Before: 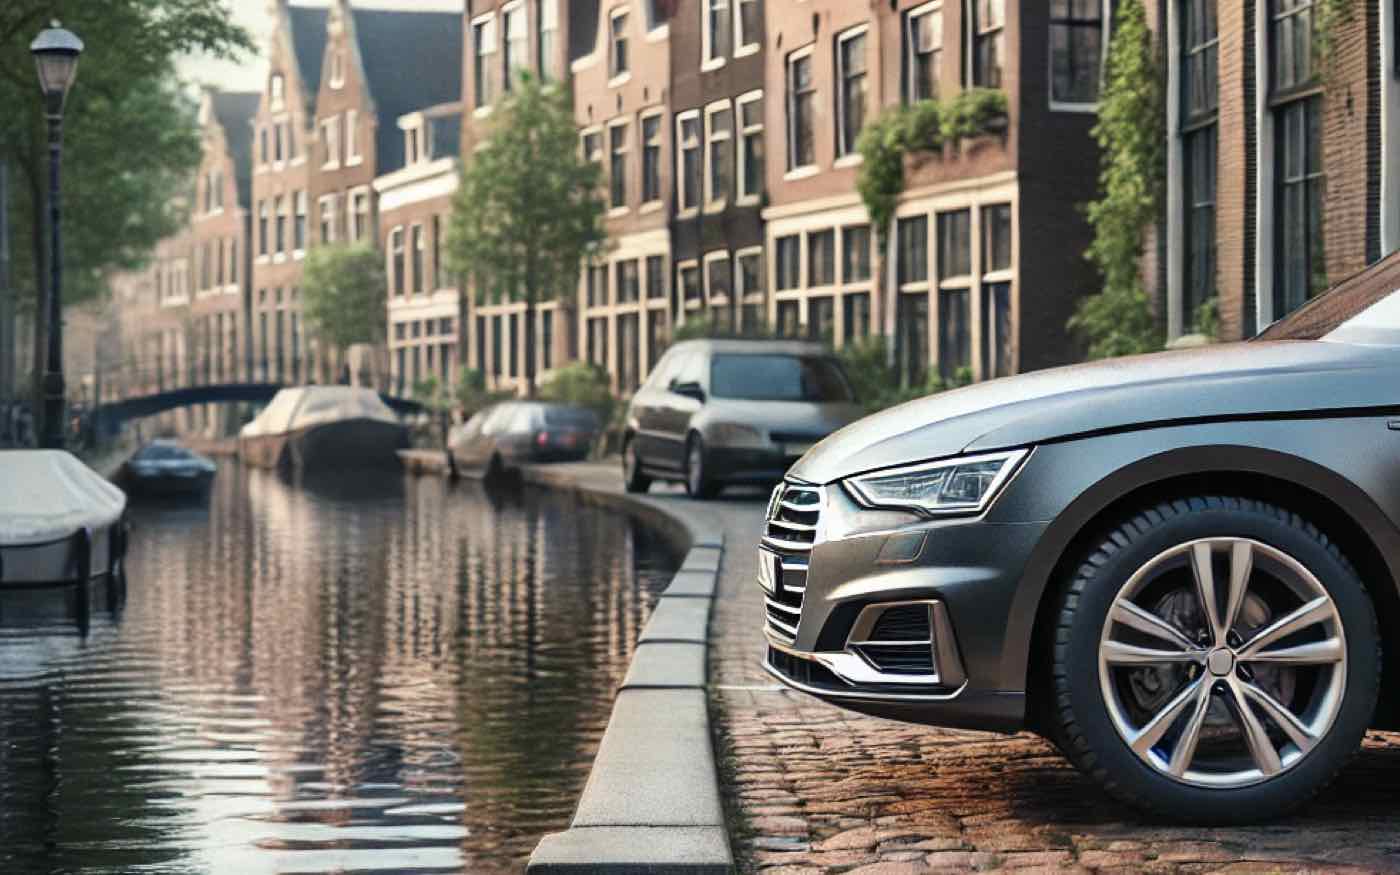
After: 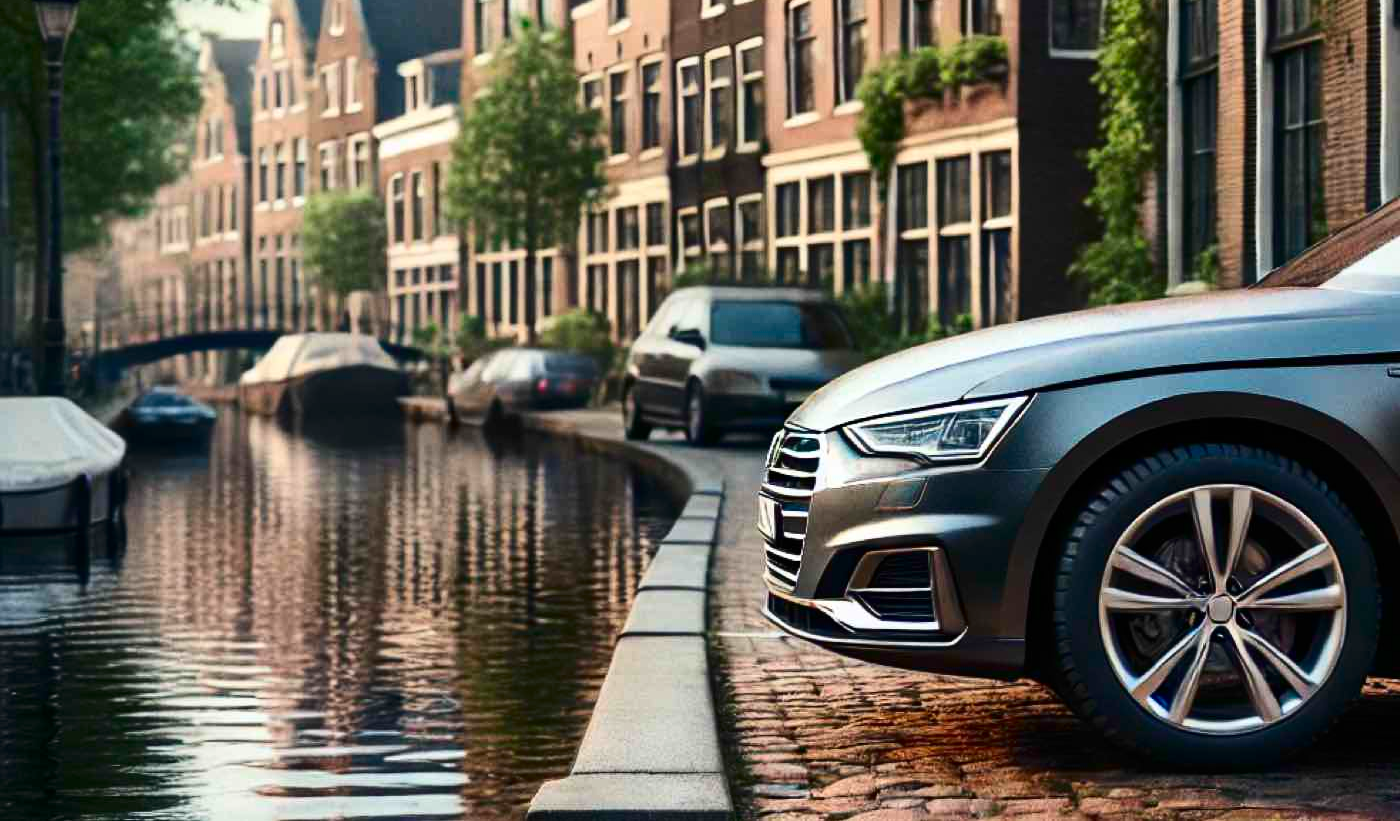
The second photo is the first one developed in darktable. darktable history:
crop and rotate: top 6.072%
contrast brightness saturation: contrast 0.189, brightness -0.114, saturation 0.205
